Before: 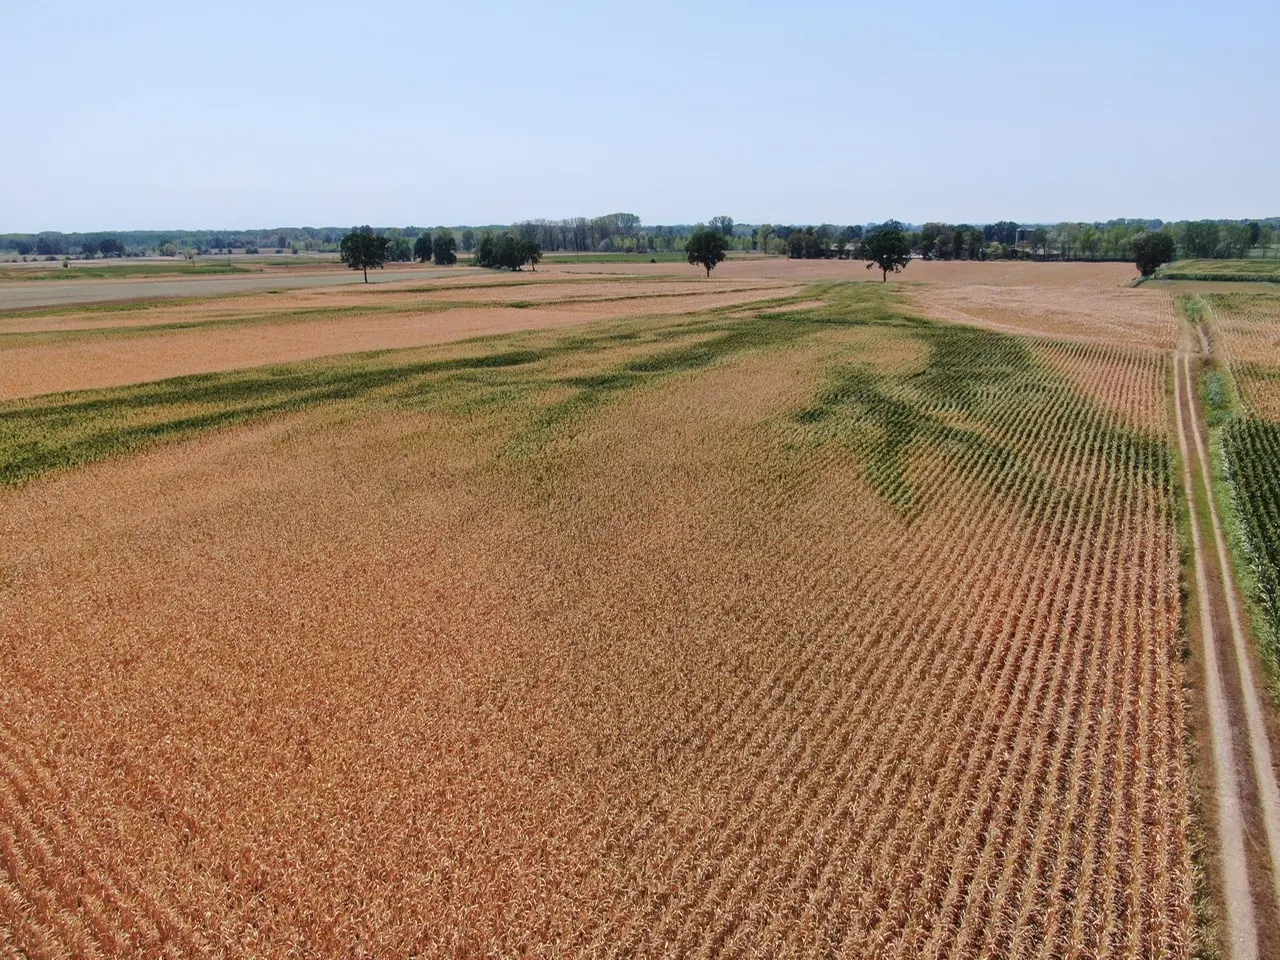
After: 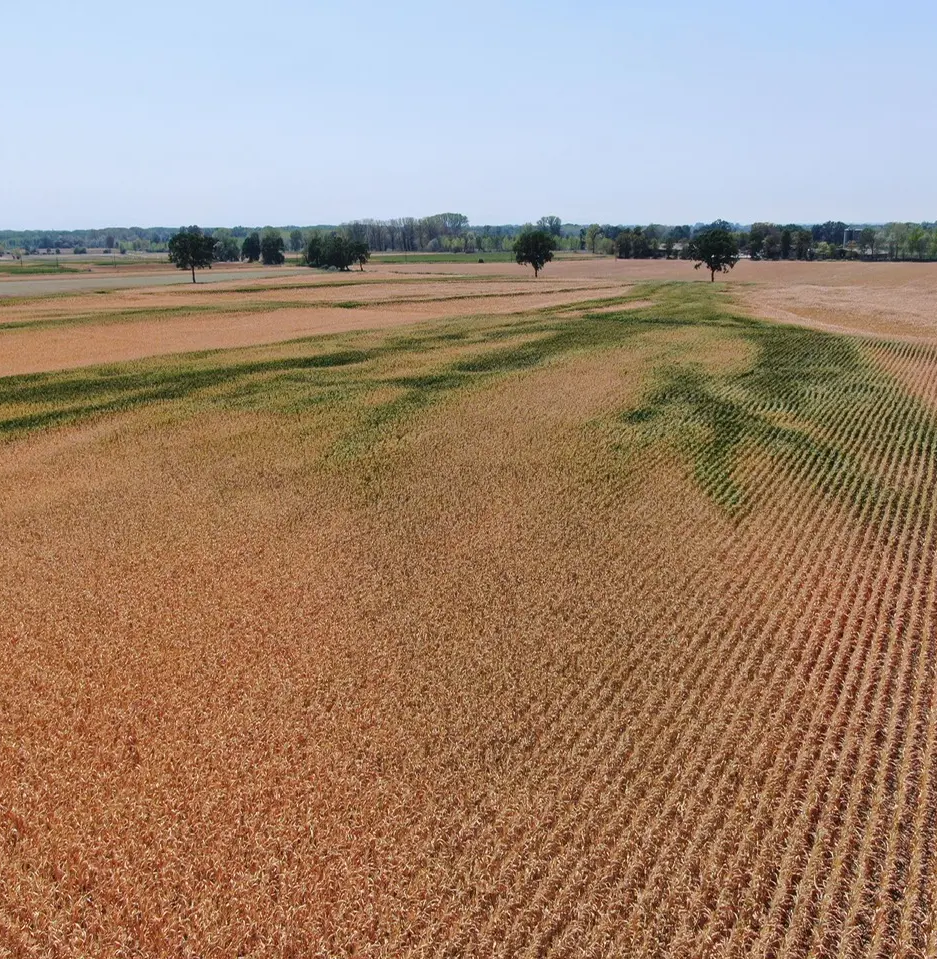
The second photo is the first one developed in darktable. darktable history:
crop: left 13.443%, right 13.31%
vibrance: on, module defaults
